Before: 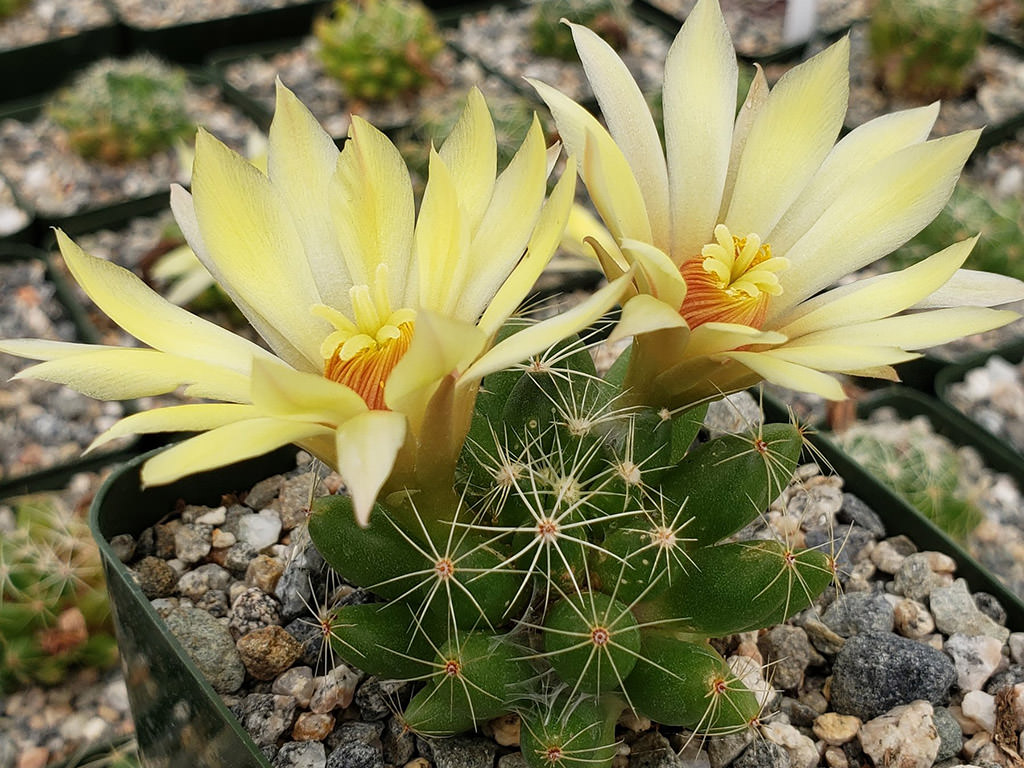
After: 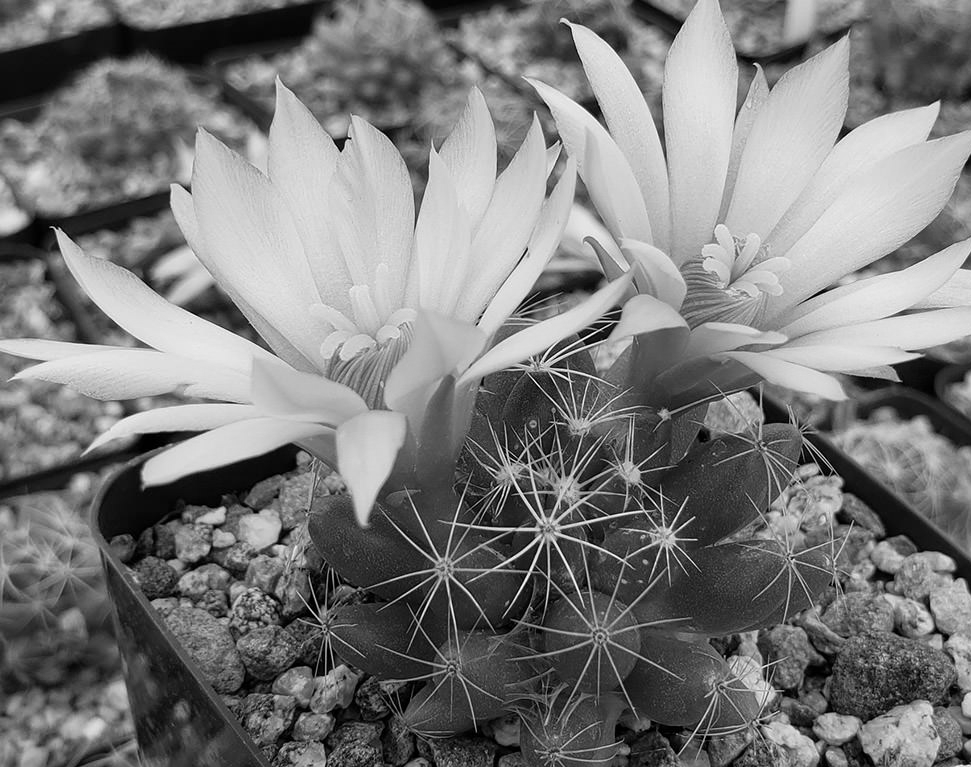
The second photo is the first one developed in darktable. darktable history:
crop and rotate: right 5.167%
monochrome: a -4.13, b 5.16, size 1
